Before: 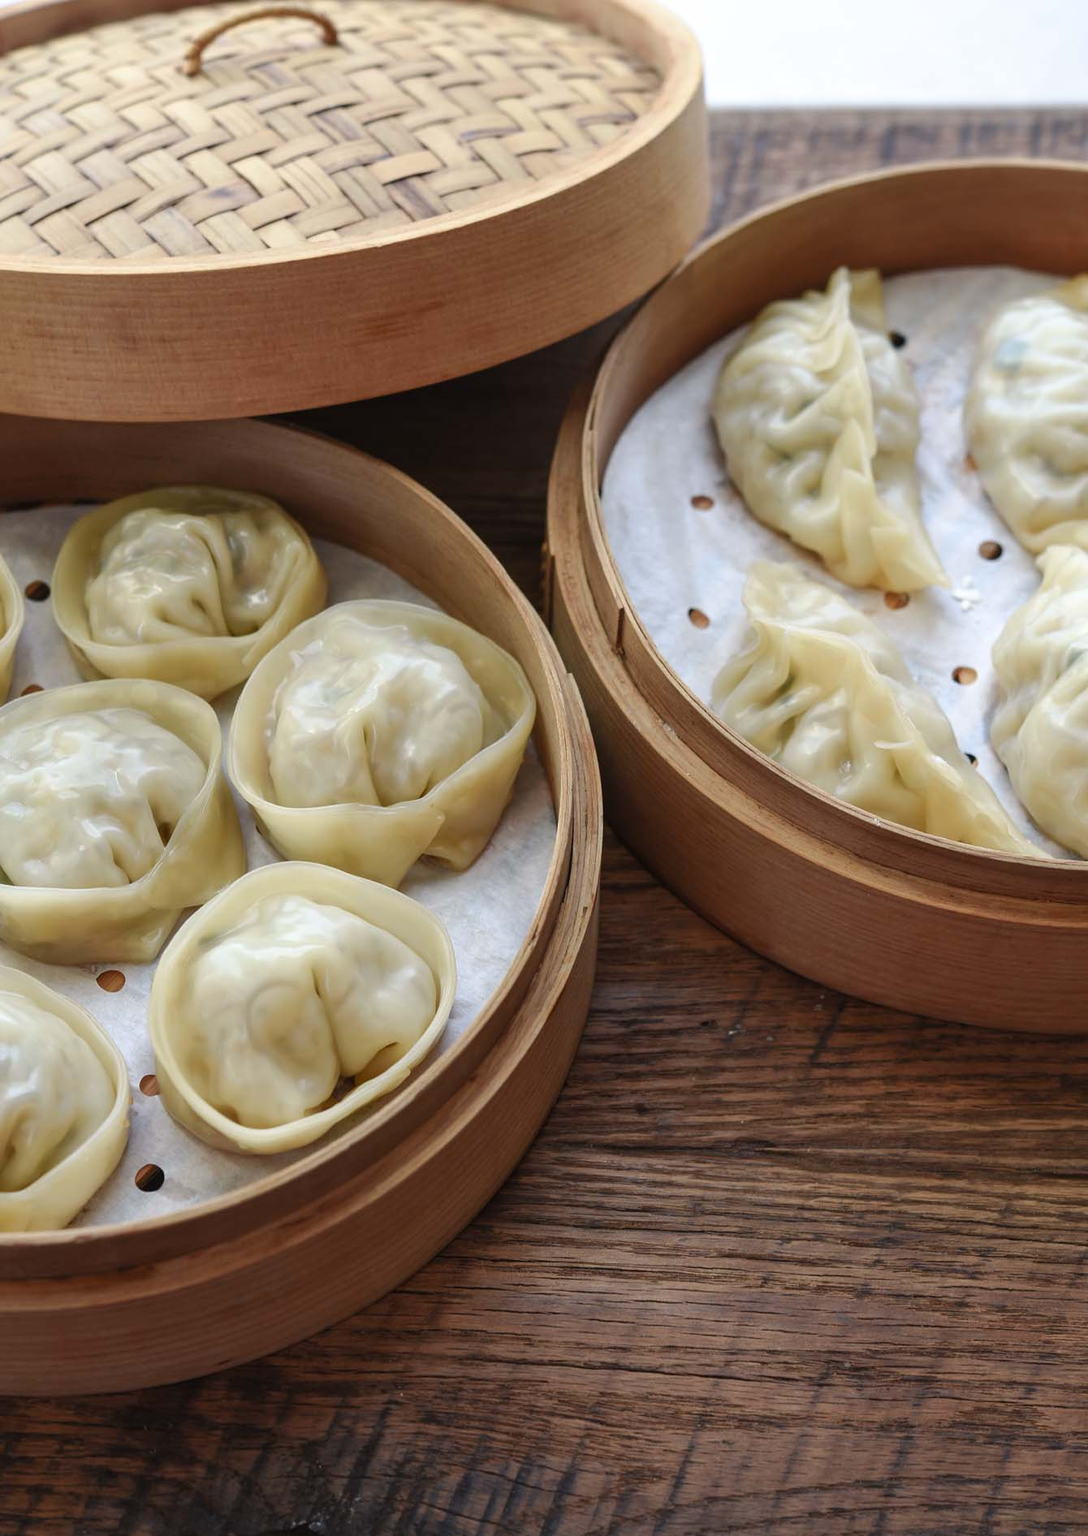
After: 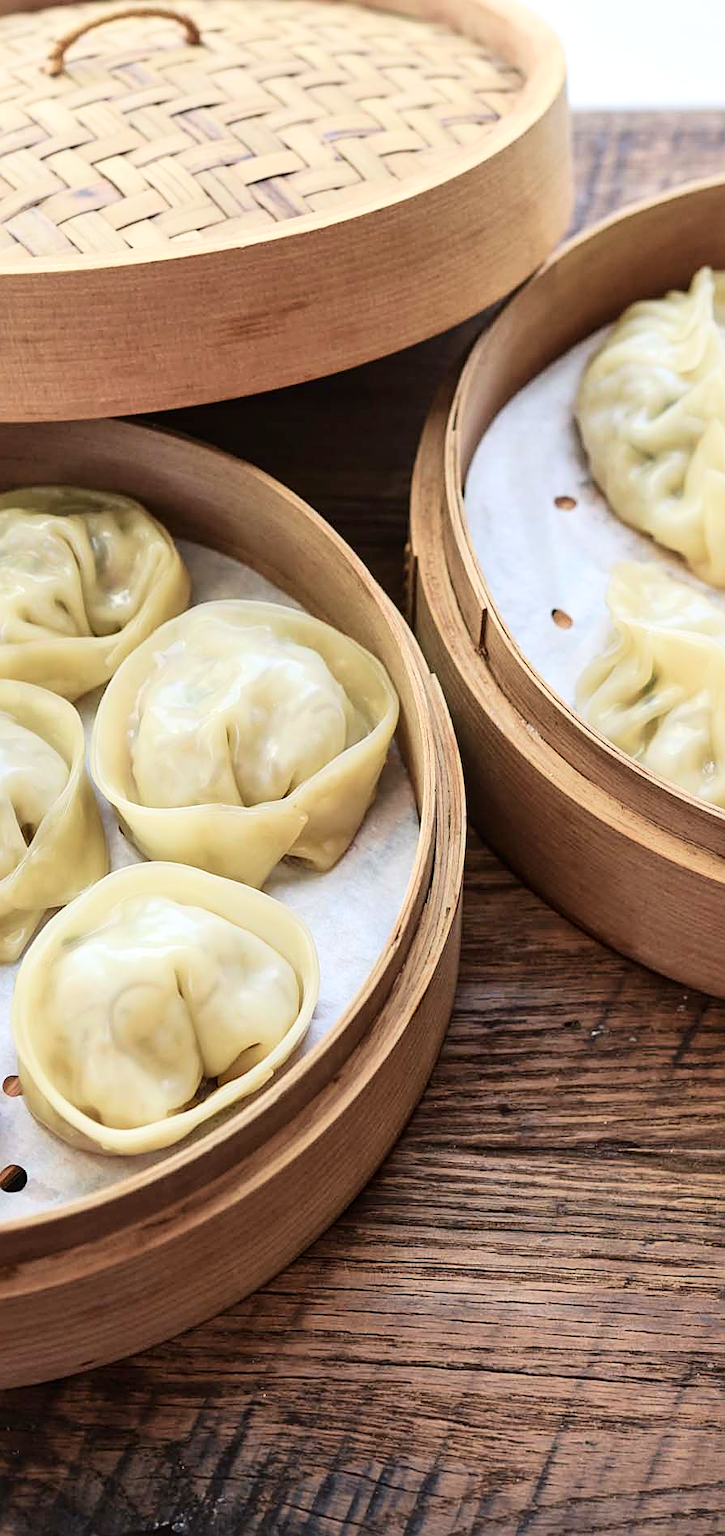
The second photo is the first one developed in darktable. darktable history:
crop and rotate: left 12.673%, right 20.66%
local contrast: mode bilateral grid, contrast 20, coarseness 50, detail 120%, midtone range 0.2
tone curve: curves: ch0 [(0, 0) (0.003, 0.003) (0.011, 0.01) (0.025, 0.023) (0.044, 0.041) (0.069, 0.064) (0.1, 0.094) (0.136, 0.143) (0.177, 0.205) (0.224, 0.281) (0.277, 0.367) (0.335, 0.457) (0.399, 0.542) (0.468, 0.629) (0.543, 0.711) (0.623, 0.788) (0.709, 0.863) (0.801, 0.912) (0.898, 0.955) (1, 1)], color space Lab, independent channels, preserve colors none
velvia: on, module defaults
sharpen: on, module defaults
